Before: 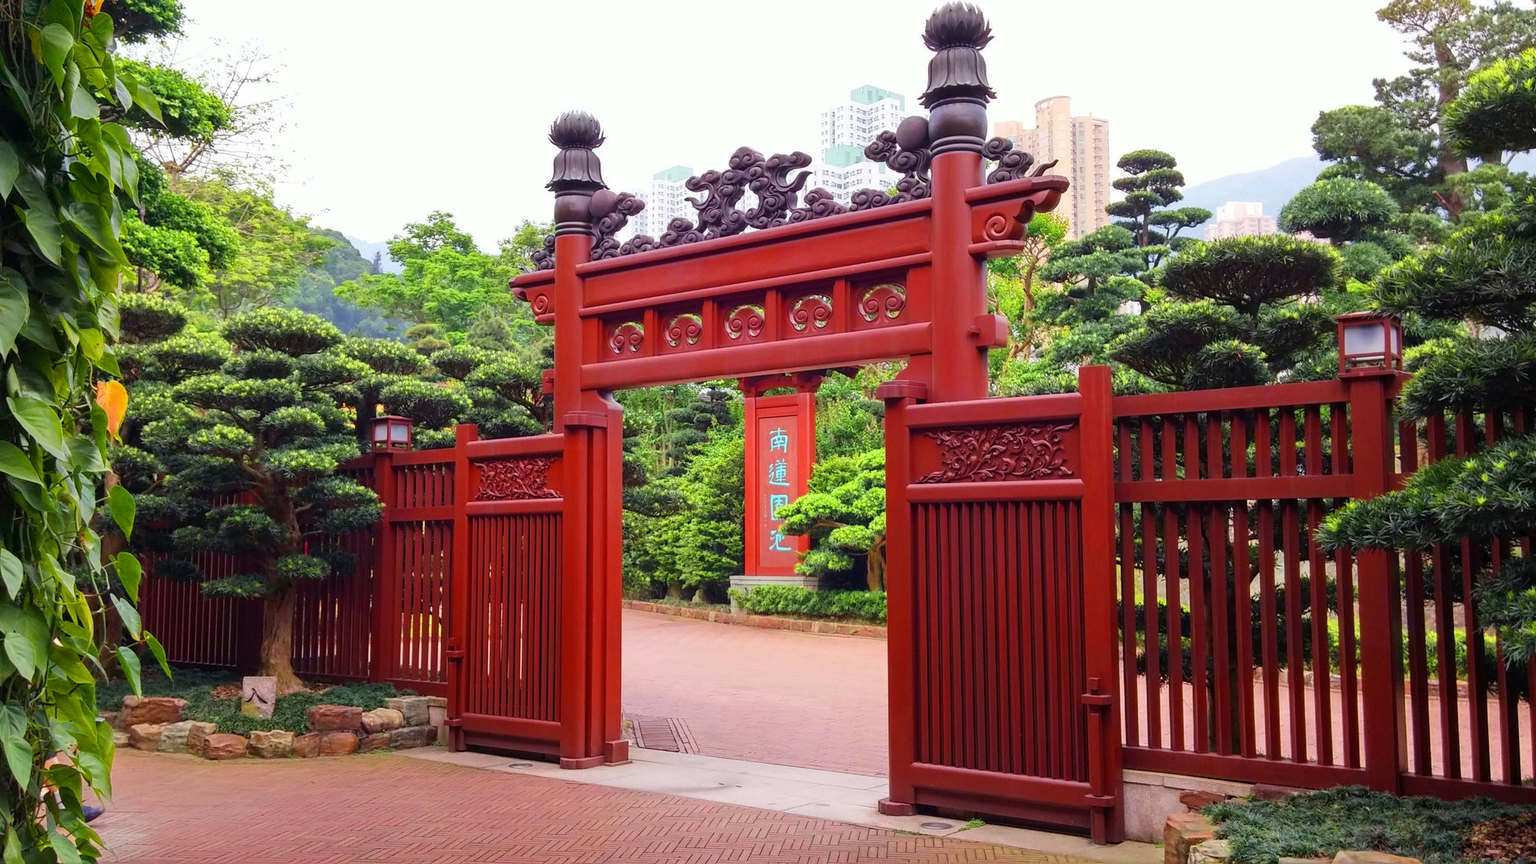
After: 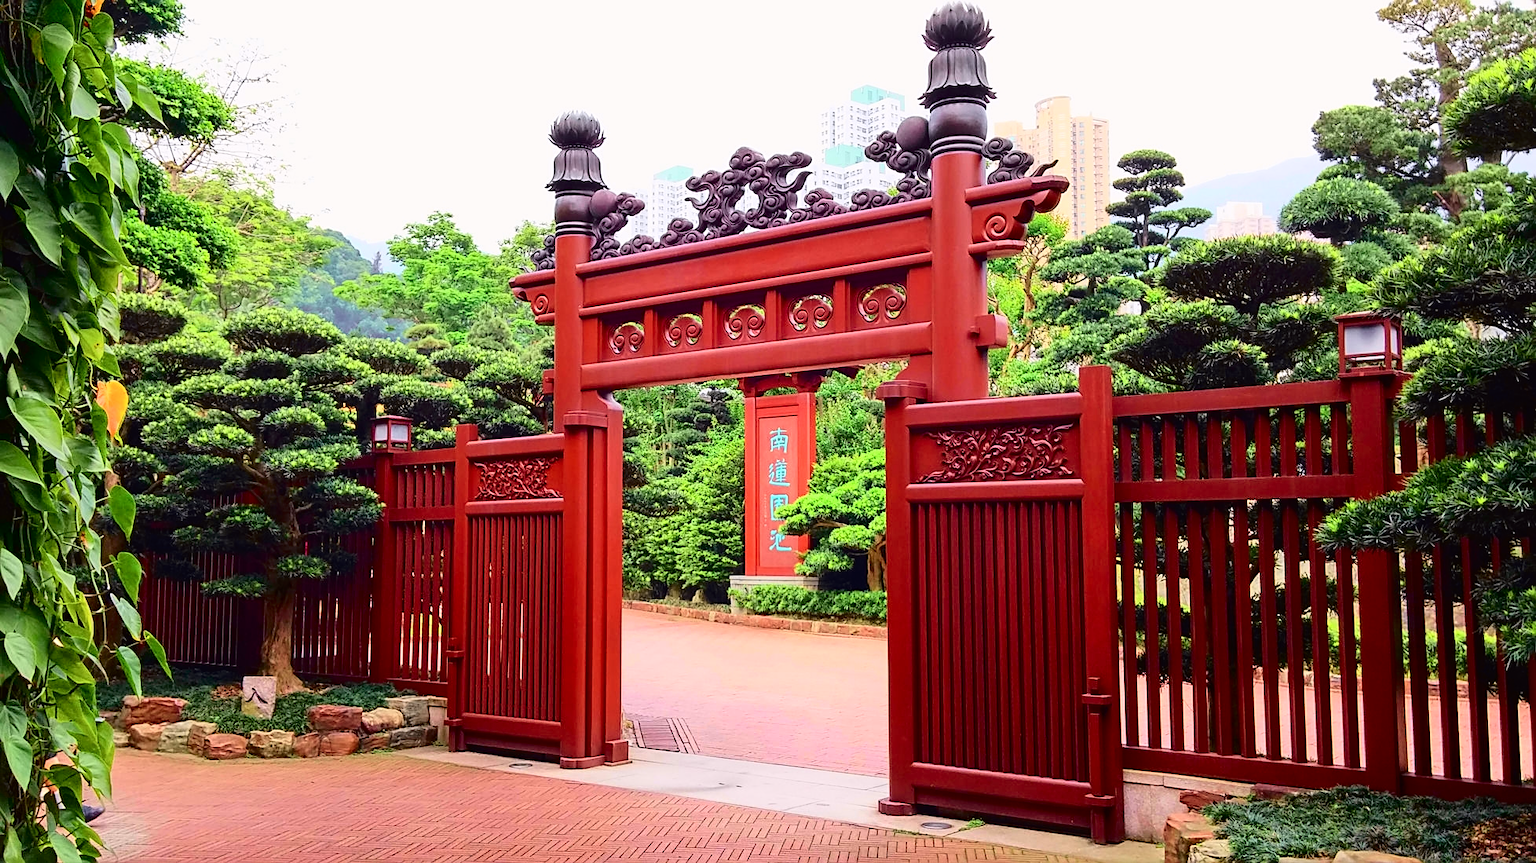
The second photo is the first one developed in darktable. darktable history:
tone curve: curves: ch0 [(0, 0.011) (0.053, 0.026) (0.174, 0.115) (0.398, 0.444) (0.673, 0.775) (0.829, 0.906) (0.991, 0.981)]; ch1 [(0, 0) (0.276, 0.206) (0.409, 0.383) (0.473, 0.458) (0.492, 0.501) (0.512, 0.513) (0.54, 0.543) (0.585, 0.617) (0.659, 0.686) (0.78, 0.8) (1, 1)]; ch2 [(0, 0) (0.438, 0.449) (0.473, 0.469) (0.503, 0.5) (0.523, 0.534) (0.562, 0.594) (0.612, 0.635) (0.695, 0.713) (1, 1)], color space Lab, independent channels, preserve colors none
sharpen: on, module defaults
